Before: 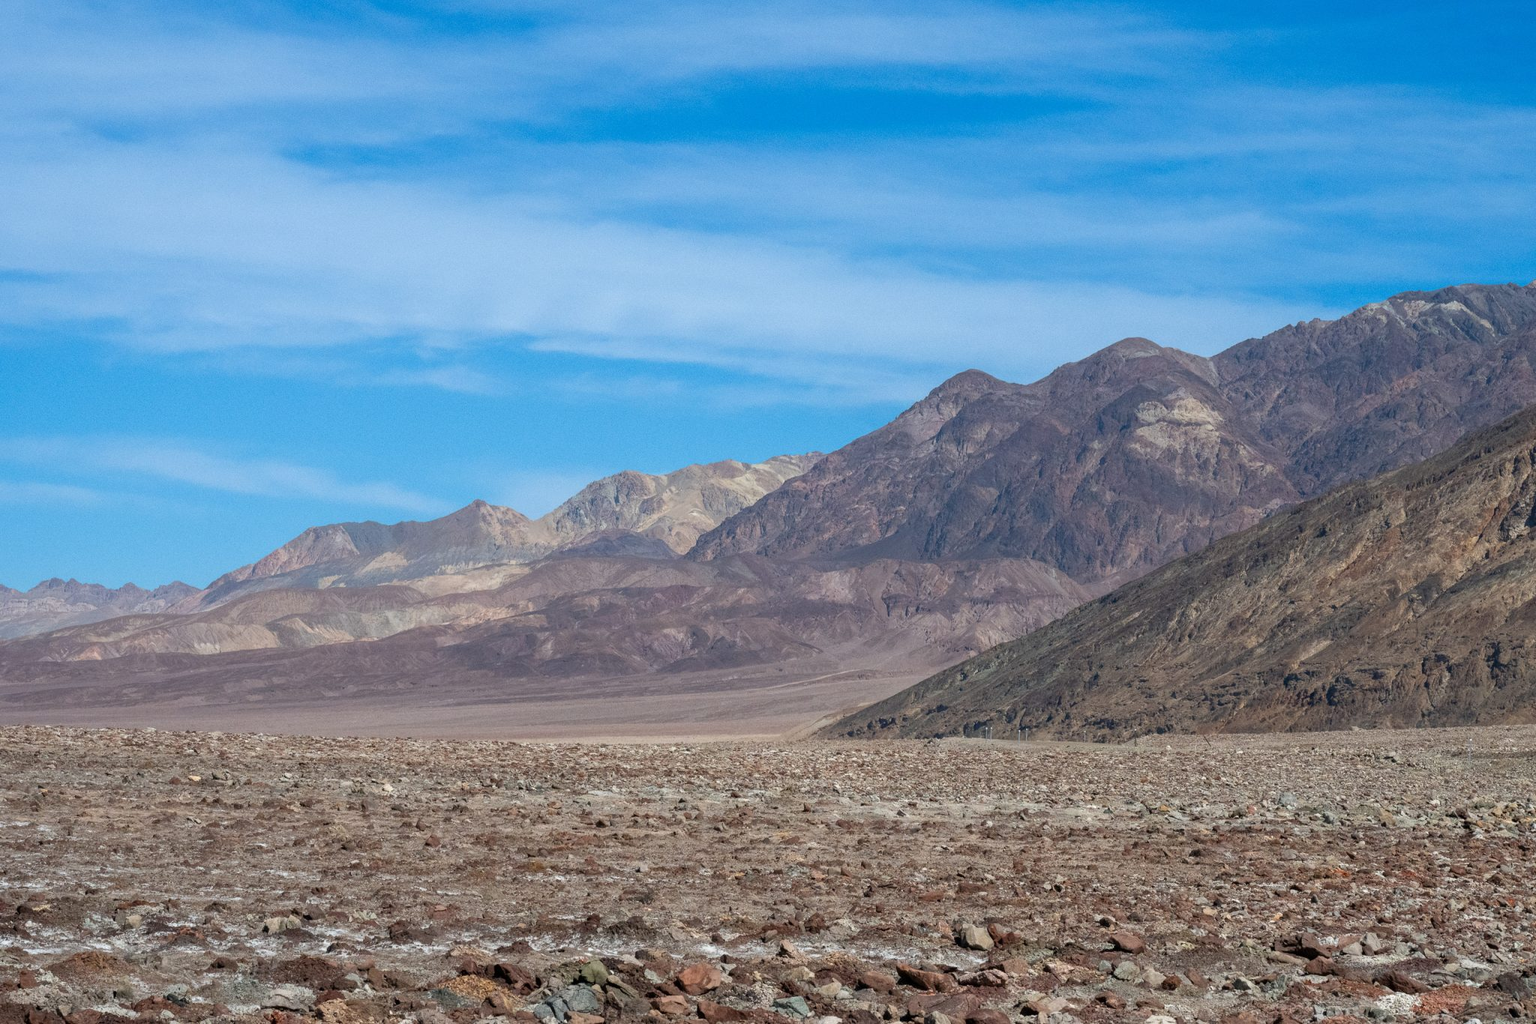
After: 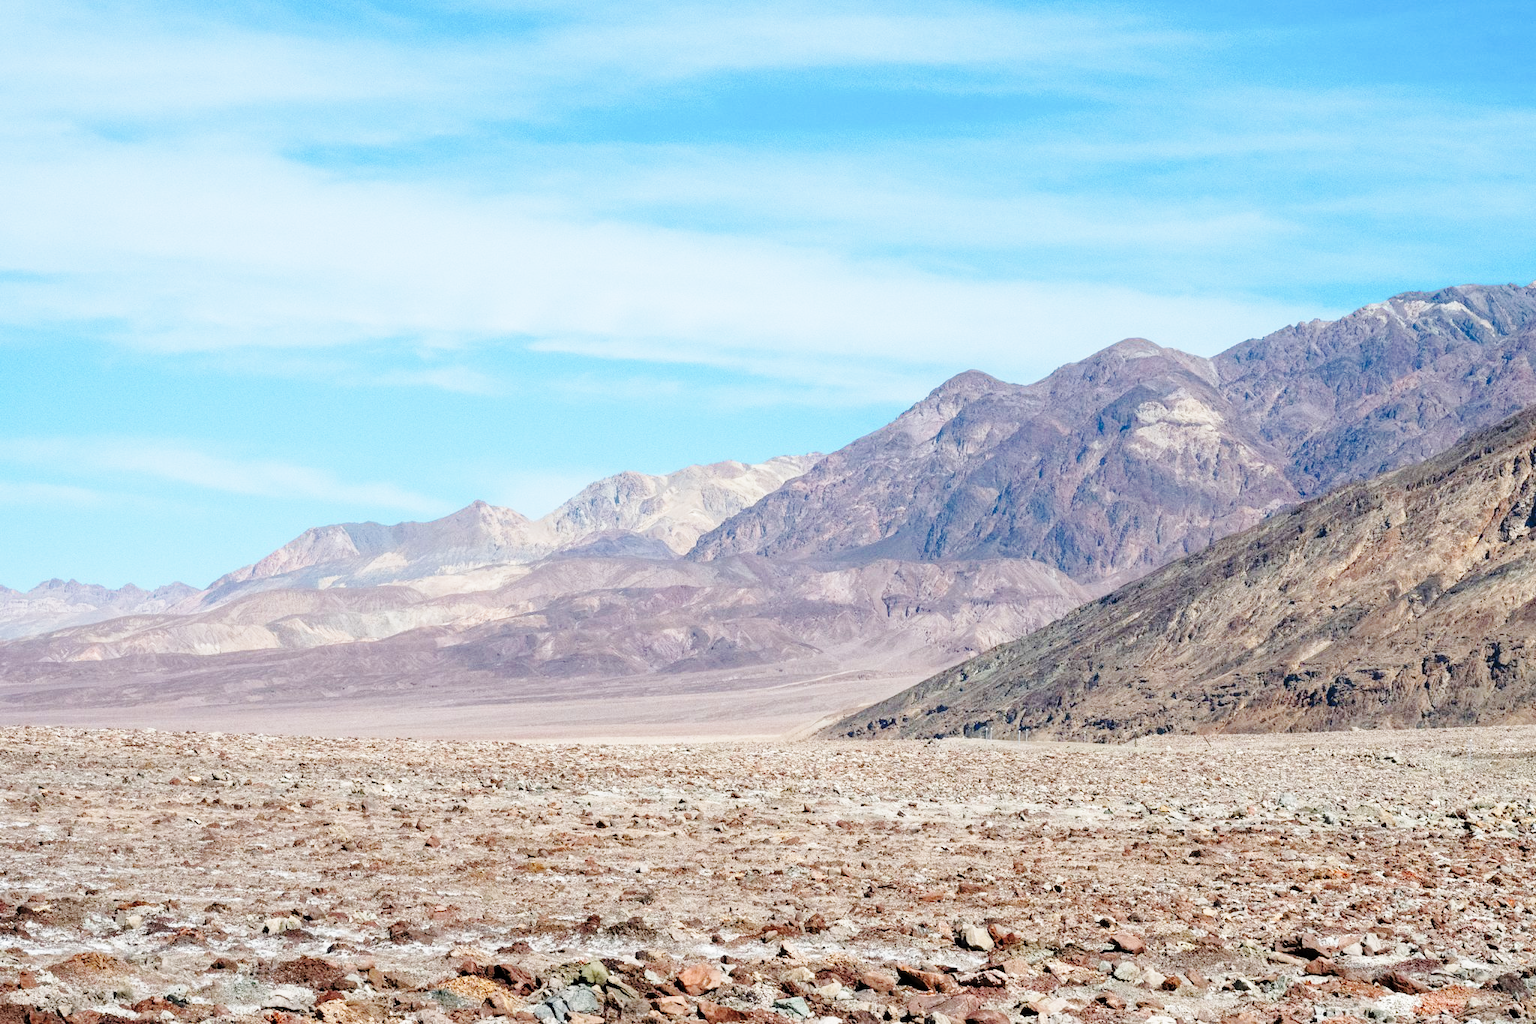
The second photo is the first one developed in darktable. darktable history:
tone curve: curves: ch0 [(0, 0) (0.004, 0.001) (0.133, 0.112) (0.325, 0.362) (0.832, 0.893) (1, 1)], preserve colors none
base curve: curves: ch0 [(0, 0) (0.028, 0.03) (0.121, 0.232) (0.46, 0.748) (0.859, 0.968) (1, 1)], preserve colors none
